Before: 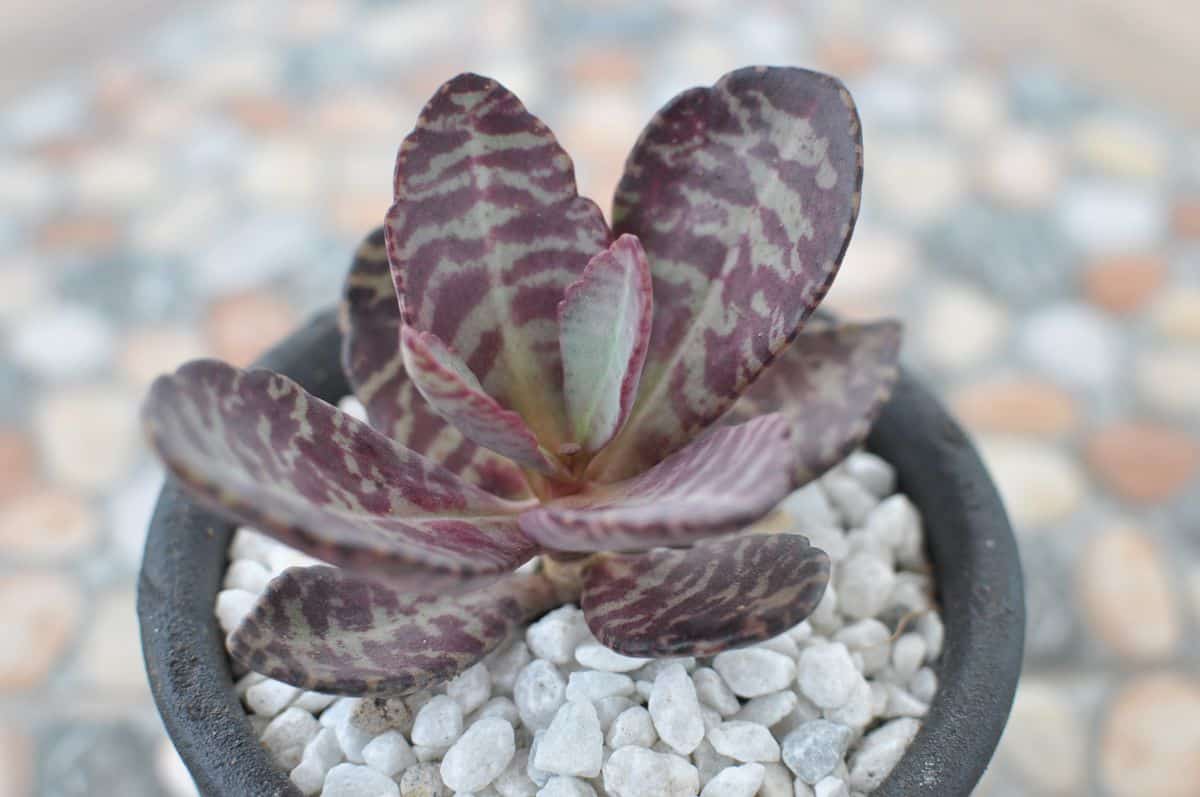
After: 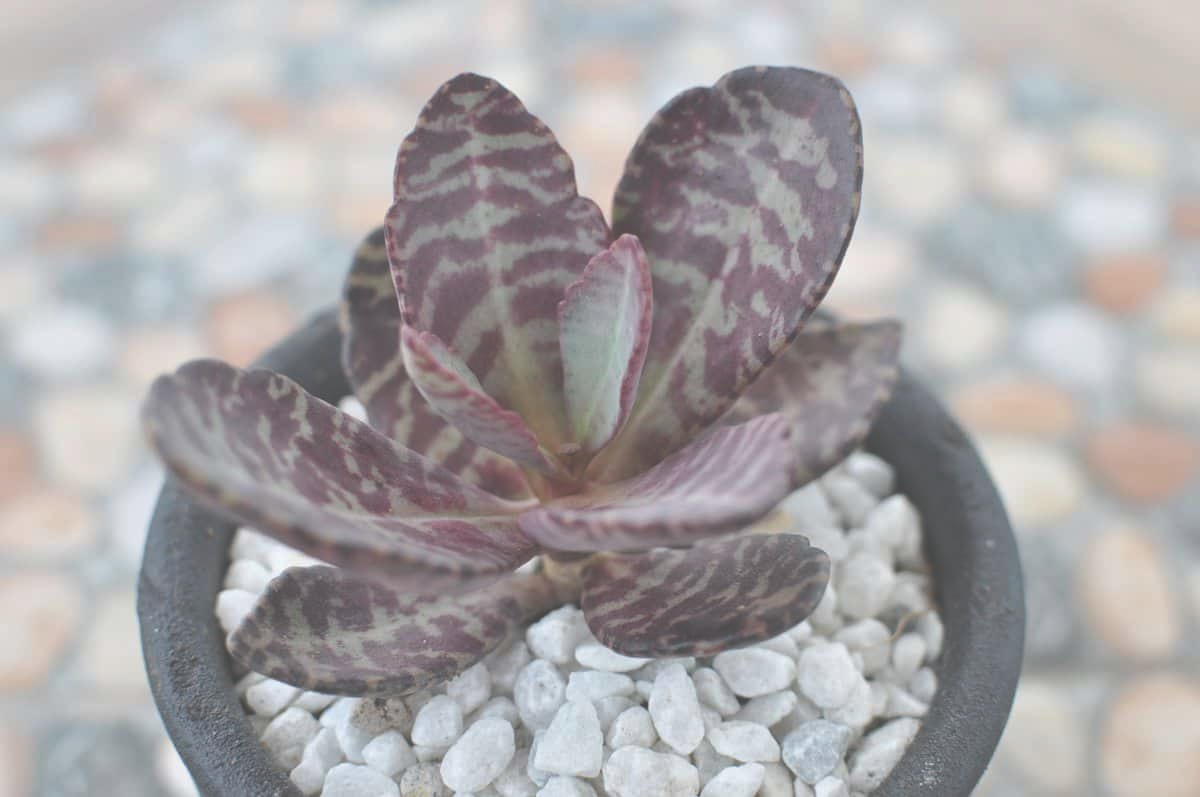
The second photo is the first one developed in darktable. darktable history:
exposure: black level correction -0.061, exposure -0.05 EV, compensate highlight preservation false
contrast brightness saturation: saturation -0.067
